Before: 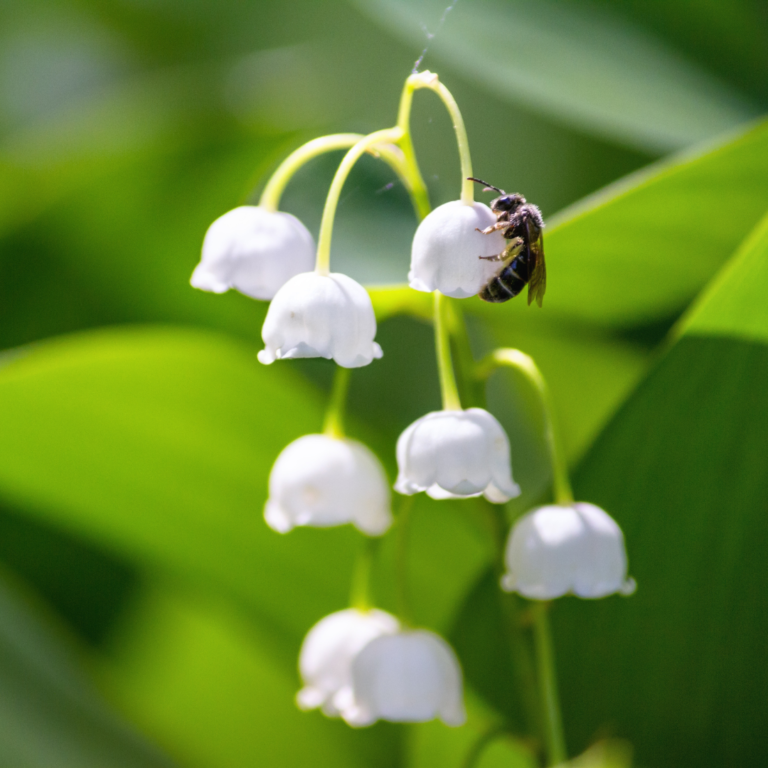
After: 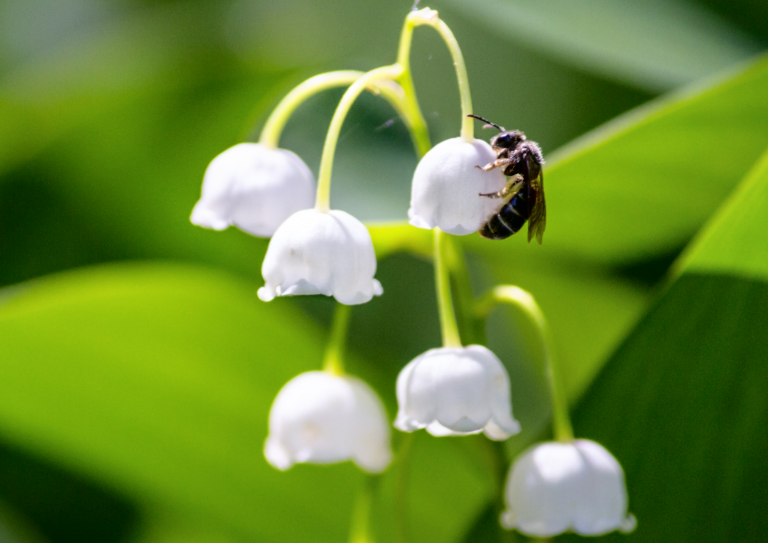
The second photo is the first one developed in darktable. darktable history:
crop and rotate: top 8.293%, bottom 20.996%
fill light: exposure -2 EV, width 8.6
